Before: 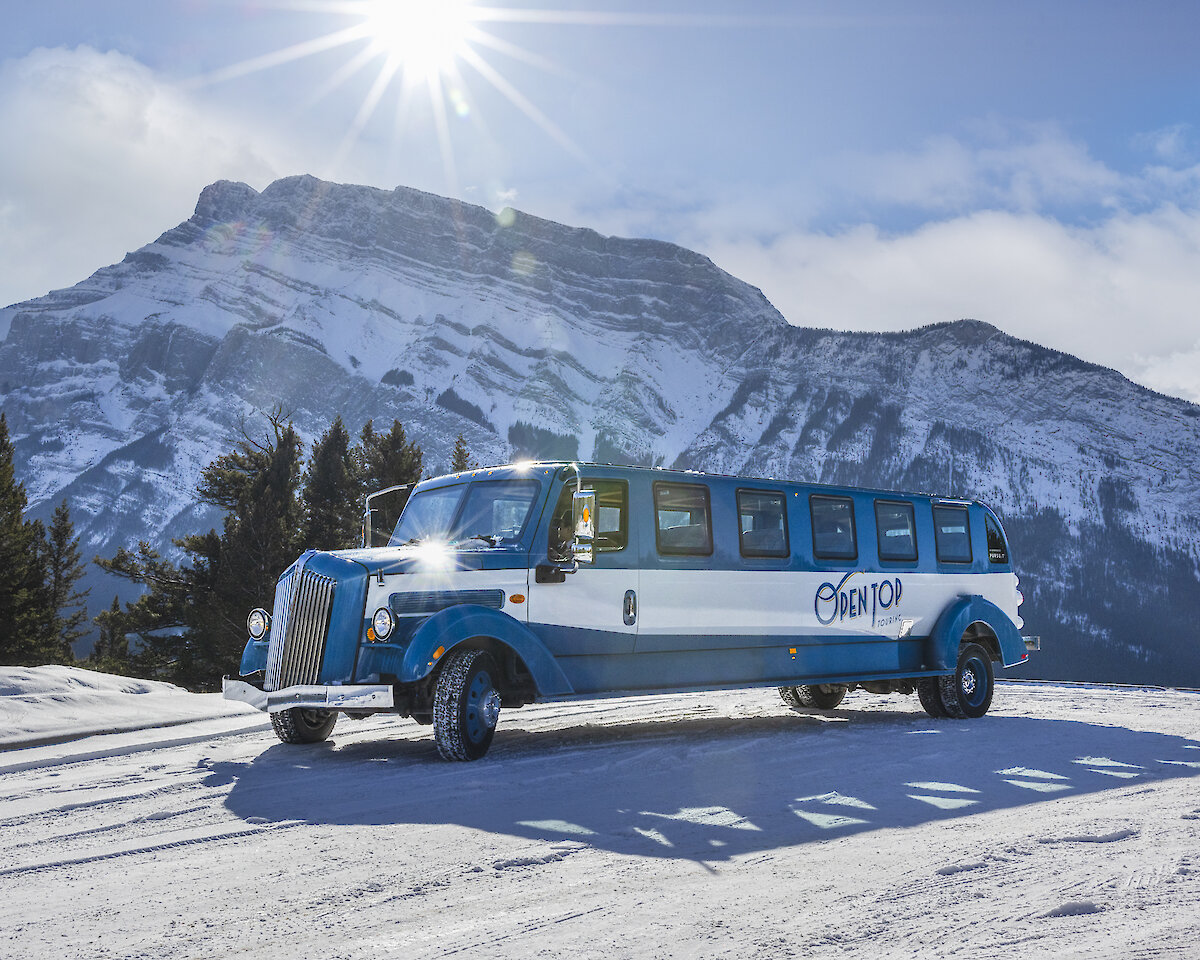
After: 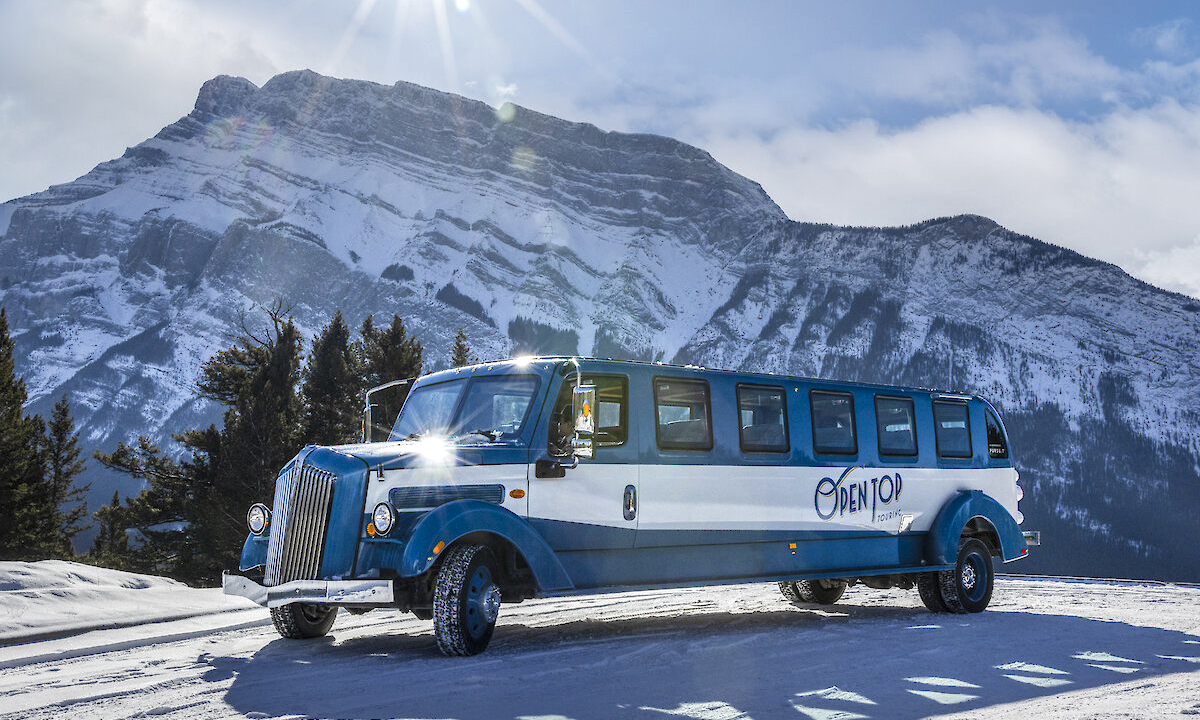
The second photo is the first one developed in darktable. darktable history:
crop: top 11.033%, bottom 13.927%
local contrast: highlights 29%, shadows 75%, midtone range 0.743
